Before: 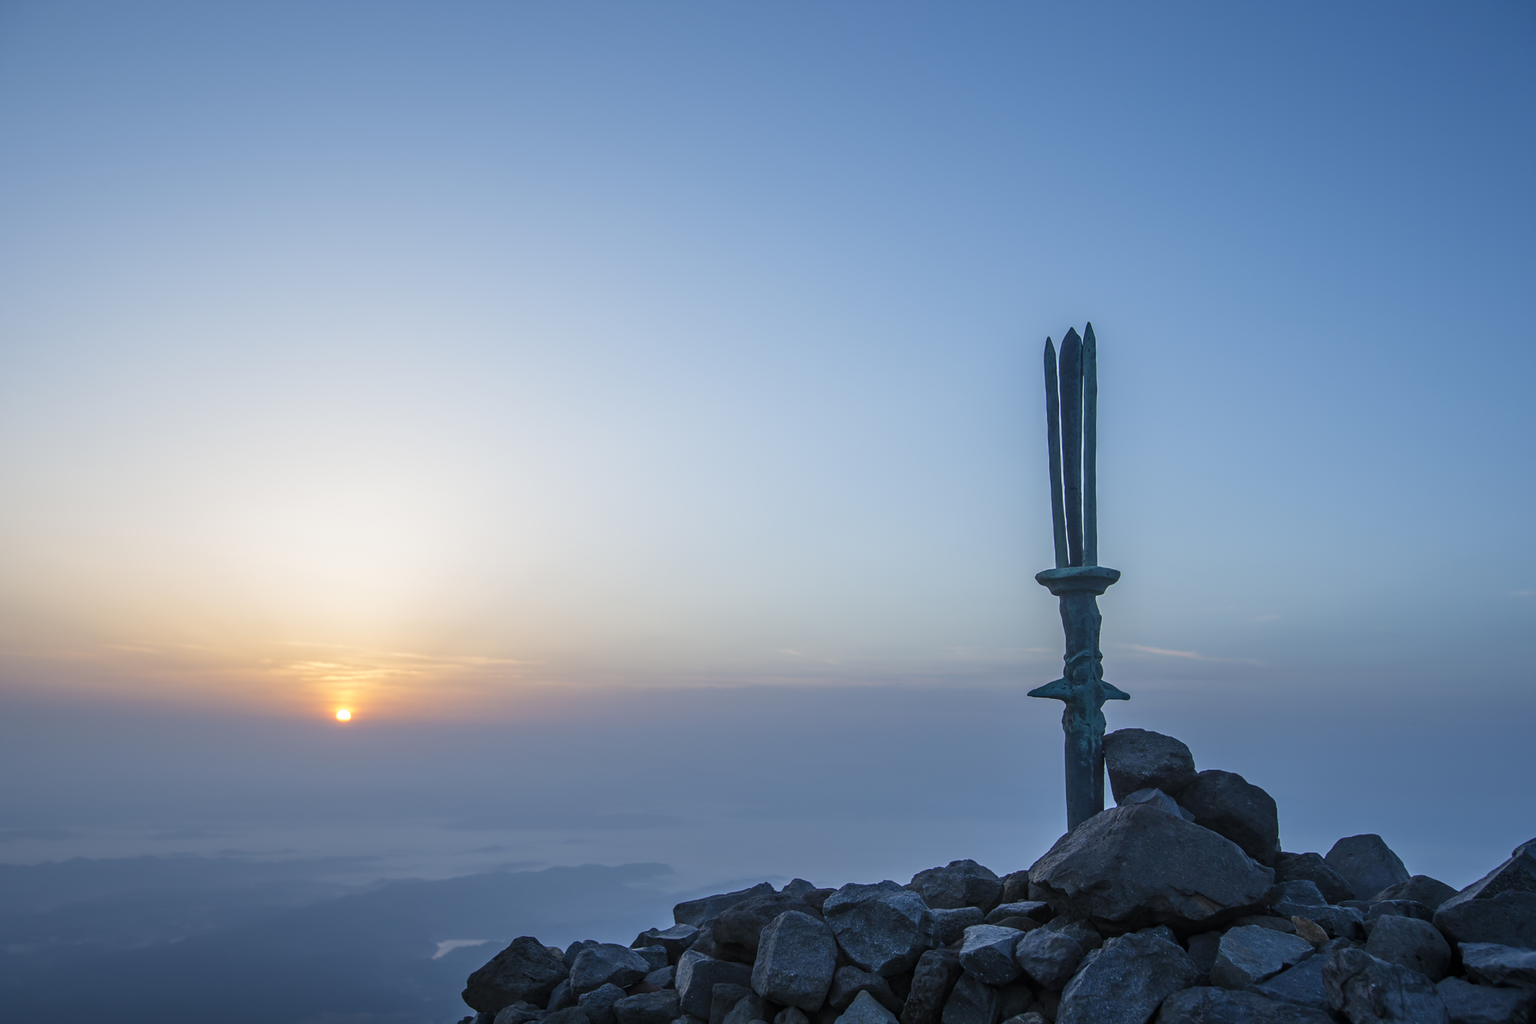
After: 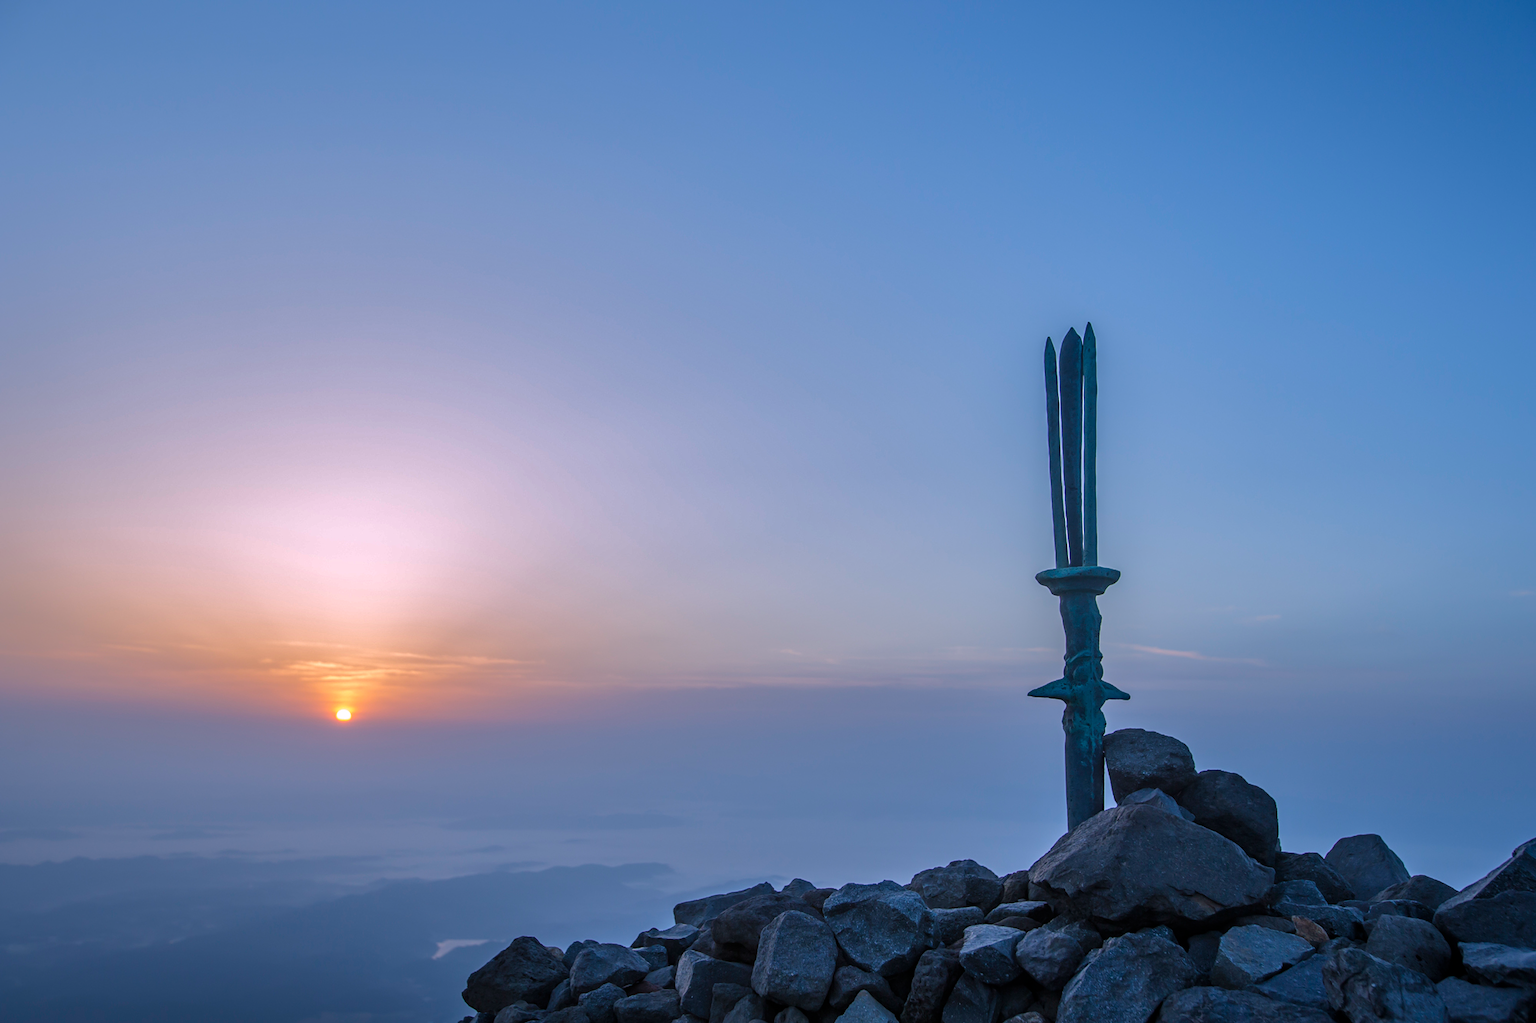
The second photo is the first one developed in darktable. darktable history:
white balance: red 1.05, blue 1.072
shadows and highlights: shadows 25, highlights -70
exposure: compensate highlight preservation false
